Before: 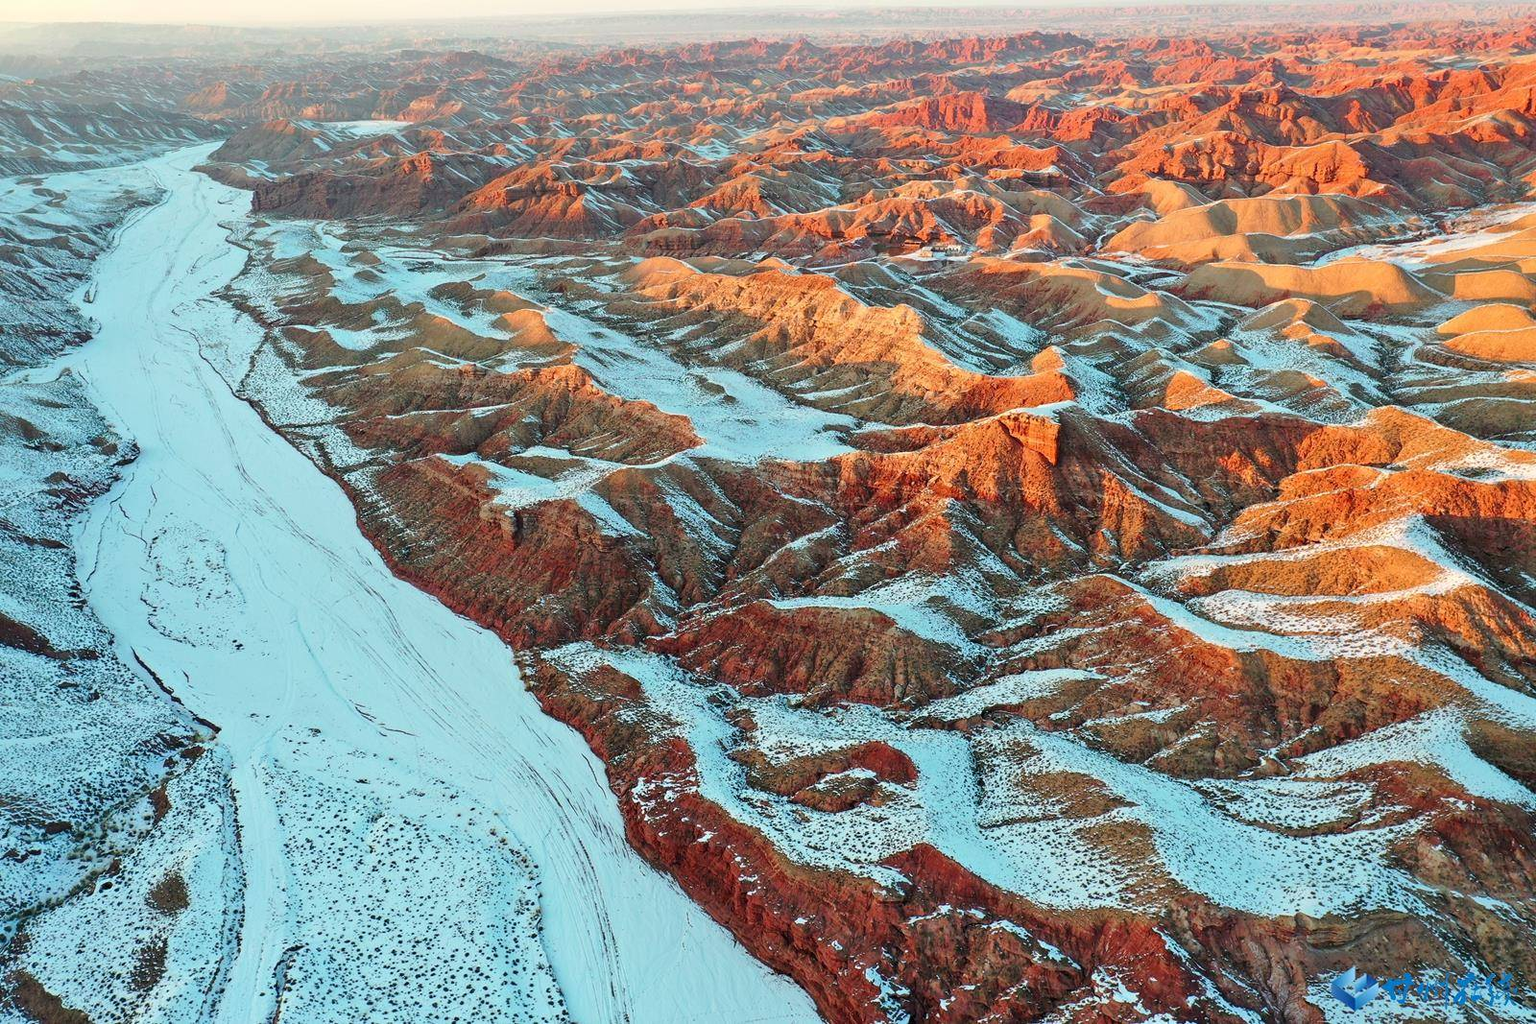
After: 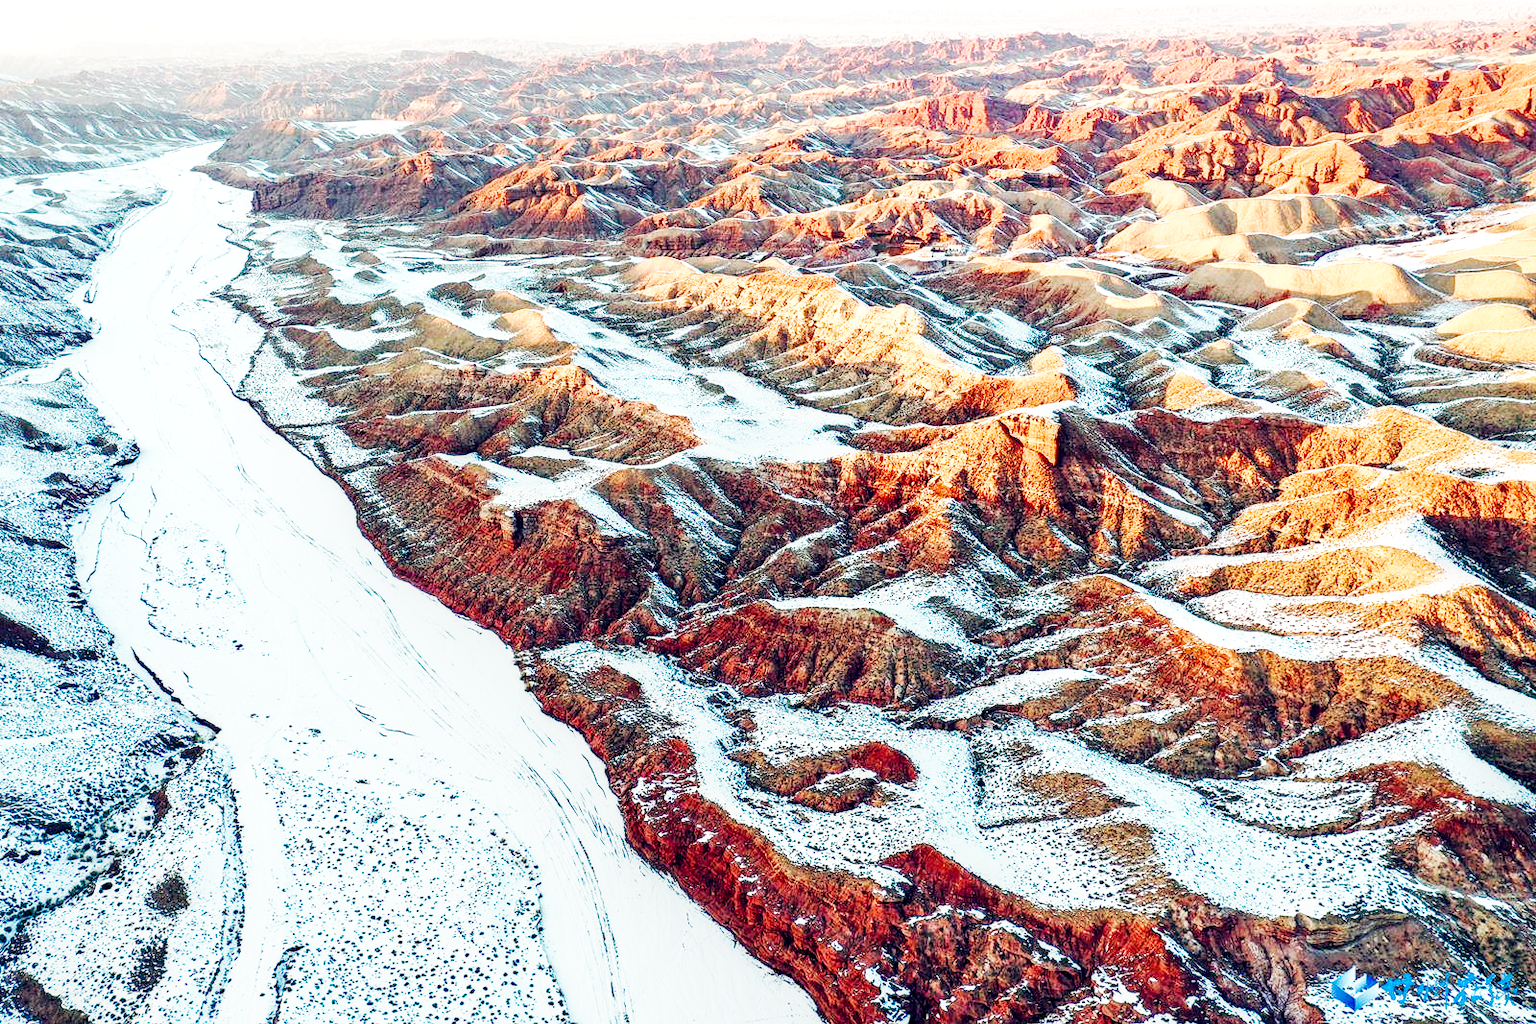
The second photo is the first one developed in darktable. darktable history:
base curve: curves: ch0 [(0, 0) (0.007, 0.004) (0.027, 0.03) (0.046, 0.07) (0.207, 0.54) (0.442, 0.872) (0.673, 0.972) (1, 1)], preserve colors none
color zones: curves: ch1 [(0.113, 0.438) (0.75, 0.5)]; ch2 [(0.12, 0.526) (0.75, 0.5)]
local contrast: shadows 94%
color balance rgb: highlights gain › chroma 2.94%, highlights gain › hue 60.57°, global offset › chroma 0.25%, global offset › hue 256.52°, perceptual saturation grading › global saturation 20%, perceptual saturation grading › highlights -50%, perceptual saturation grading › shadows 30%, contrast 15%
